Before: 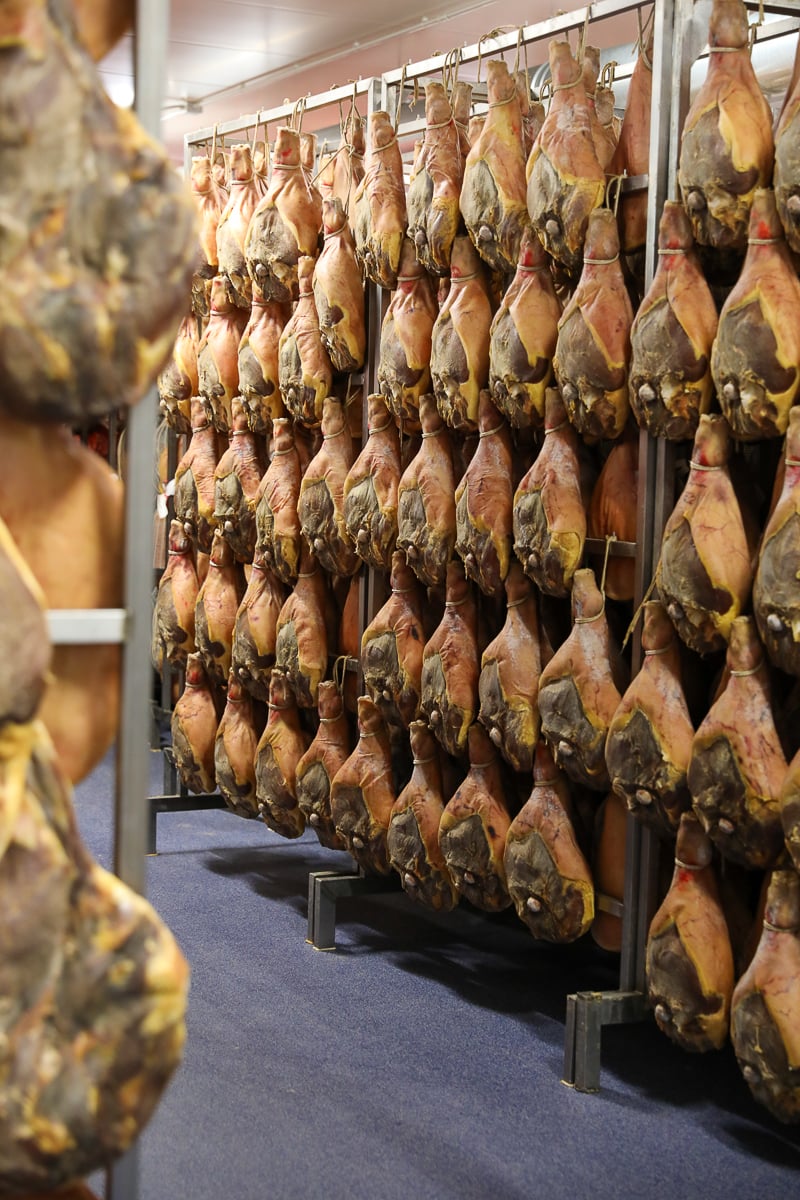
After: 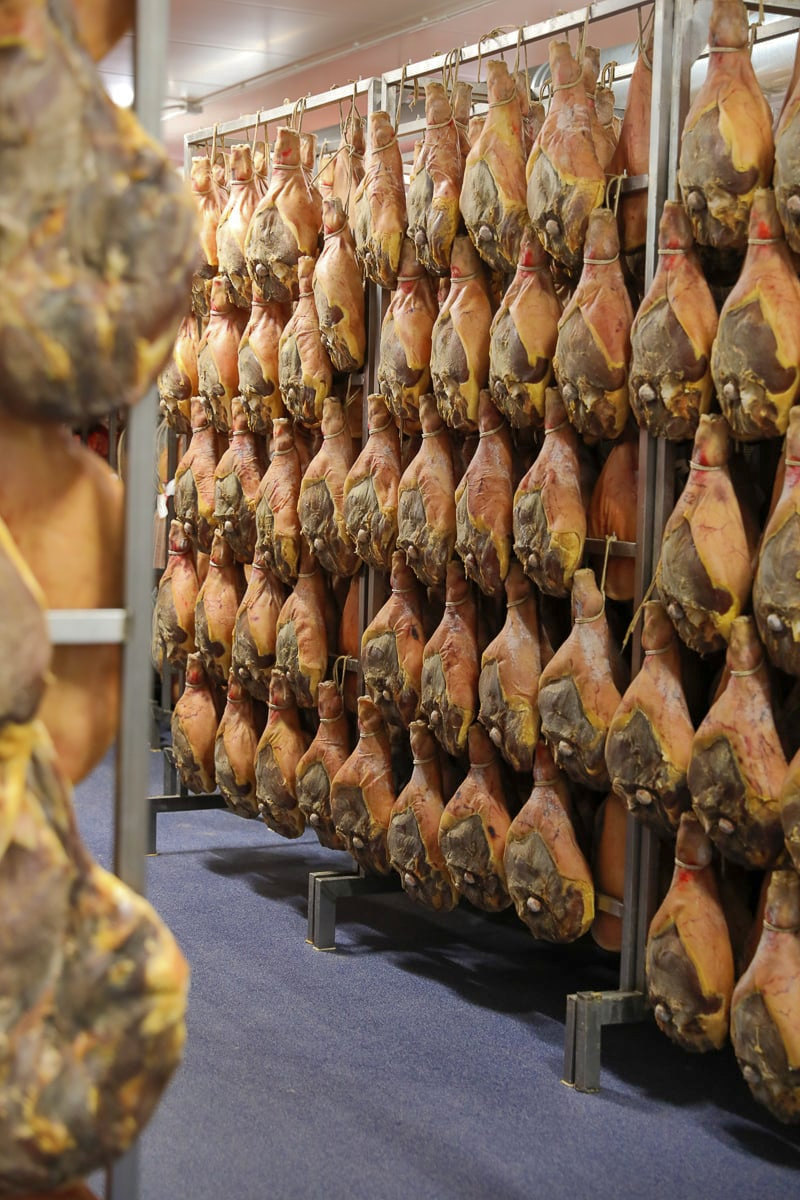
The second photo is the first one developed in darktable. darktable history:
shadows and highlights: highlights -60.11
